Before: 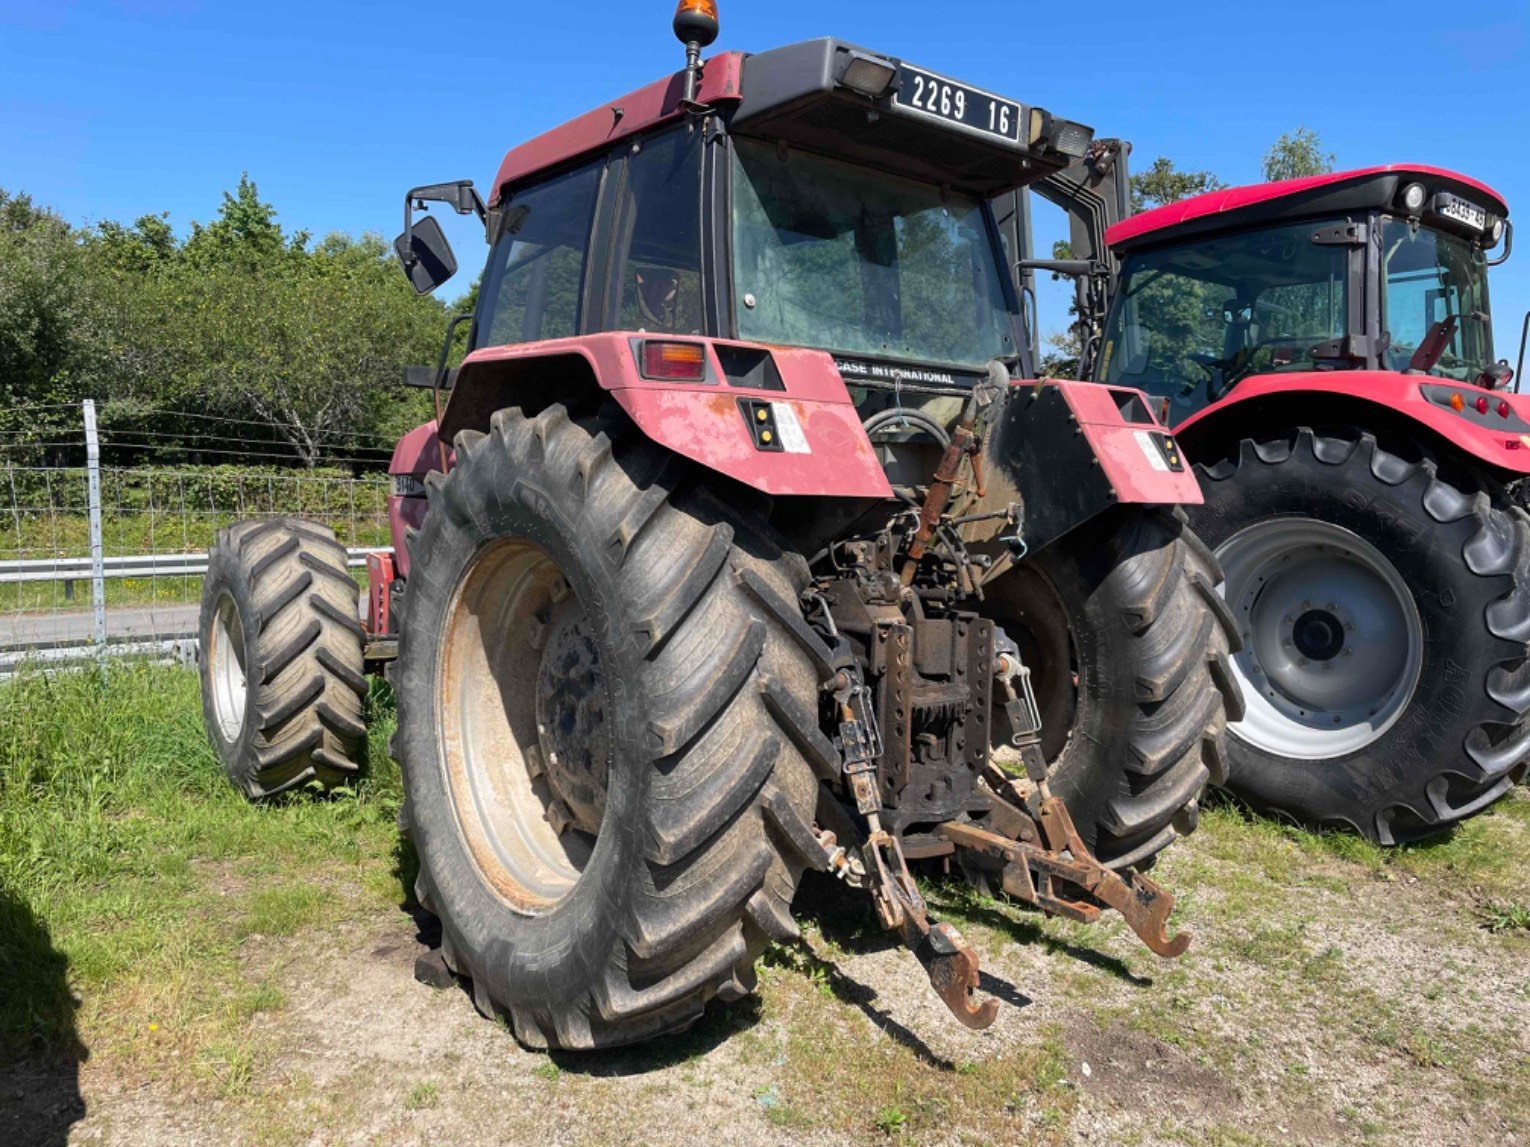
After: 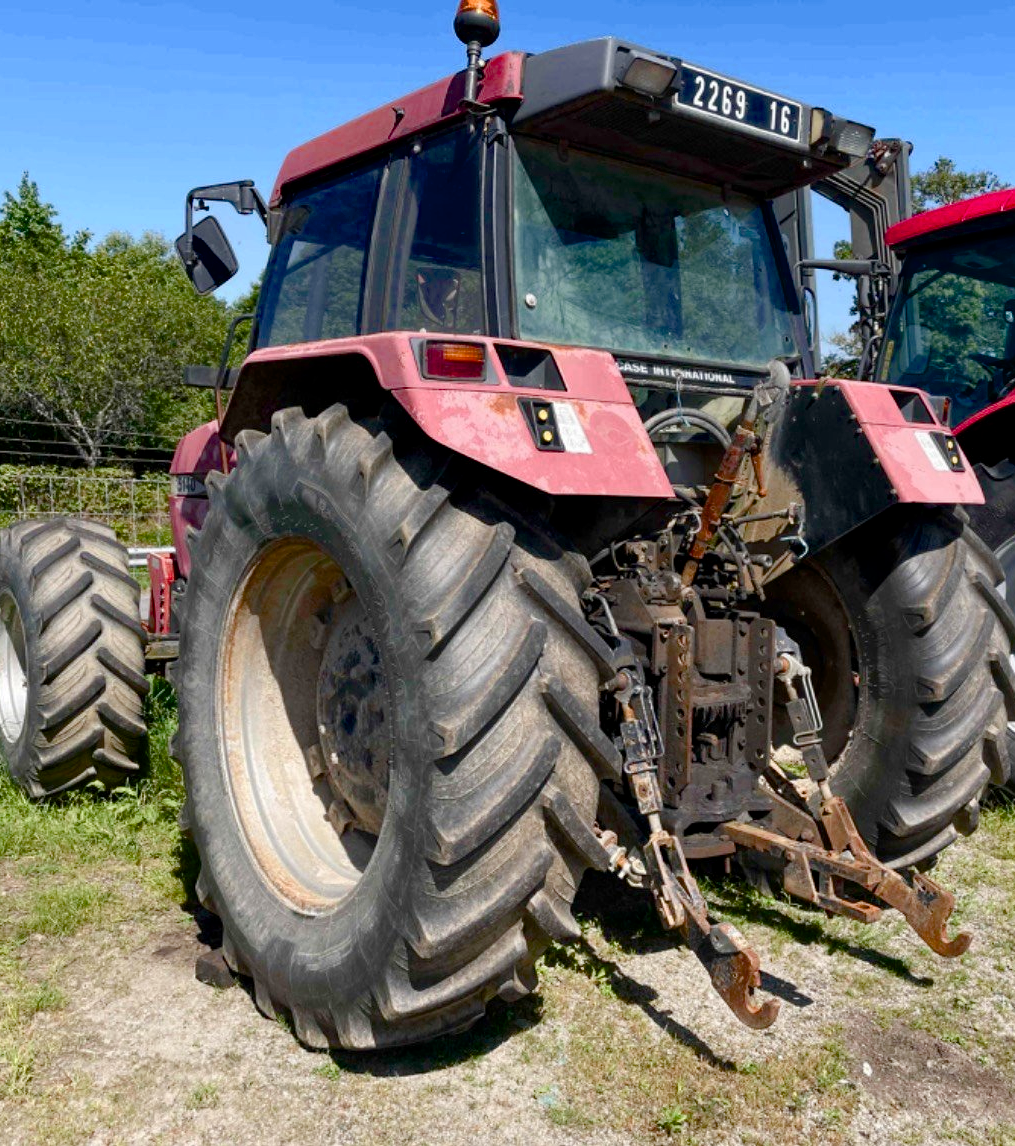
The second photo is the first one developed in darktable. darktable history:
exposure: black level correction 0.002, compensate exposure bias true, compensate highlight preservation false
color balance rgb: global offset › hue 172.47°, perceptual saturation grading › global saturation 25.48%, perceptual saturation grading › highlights -50.341%, perceptual saturation grading › shadows 31.072%, saturation formula JzAzBz (2021)
crop and rotate: left 14.332%, right 19.271%
